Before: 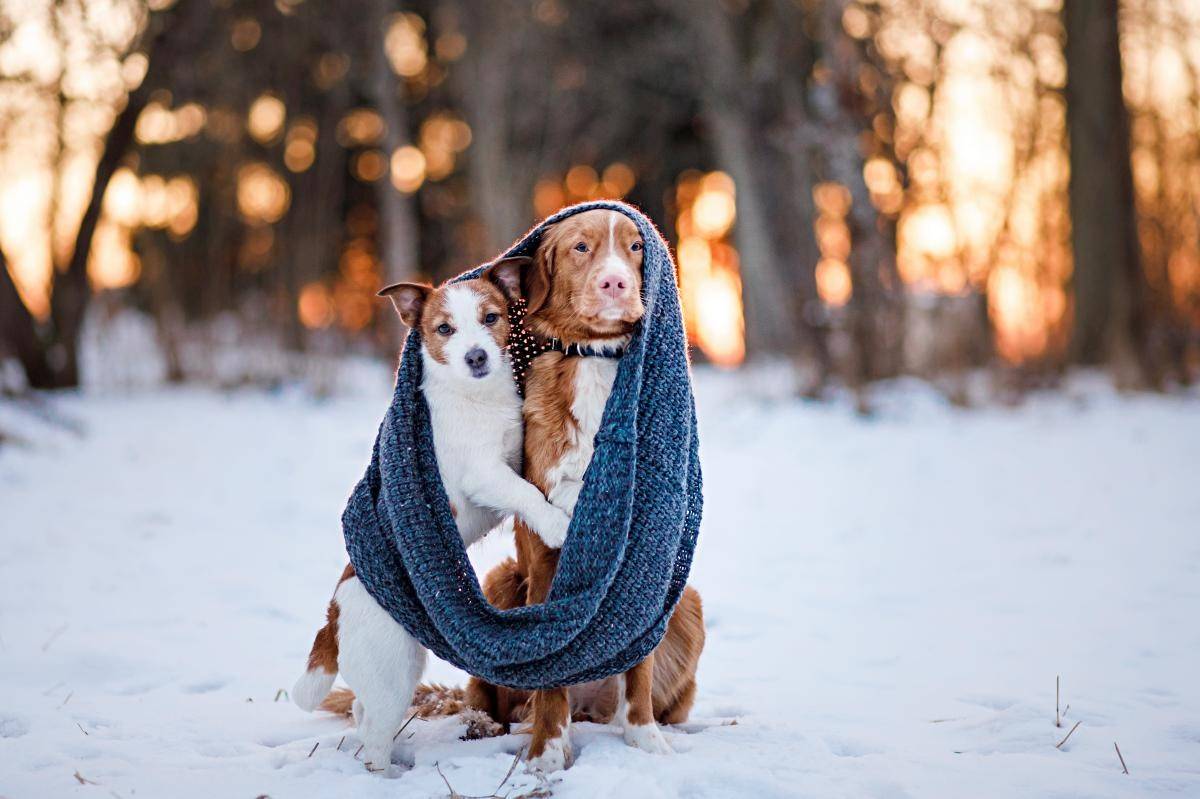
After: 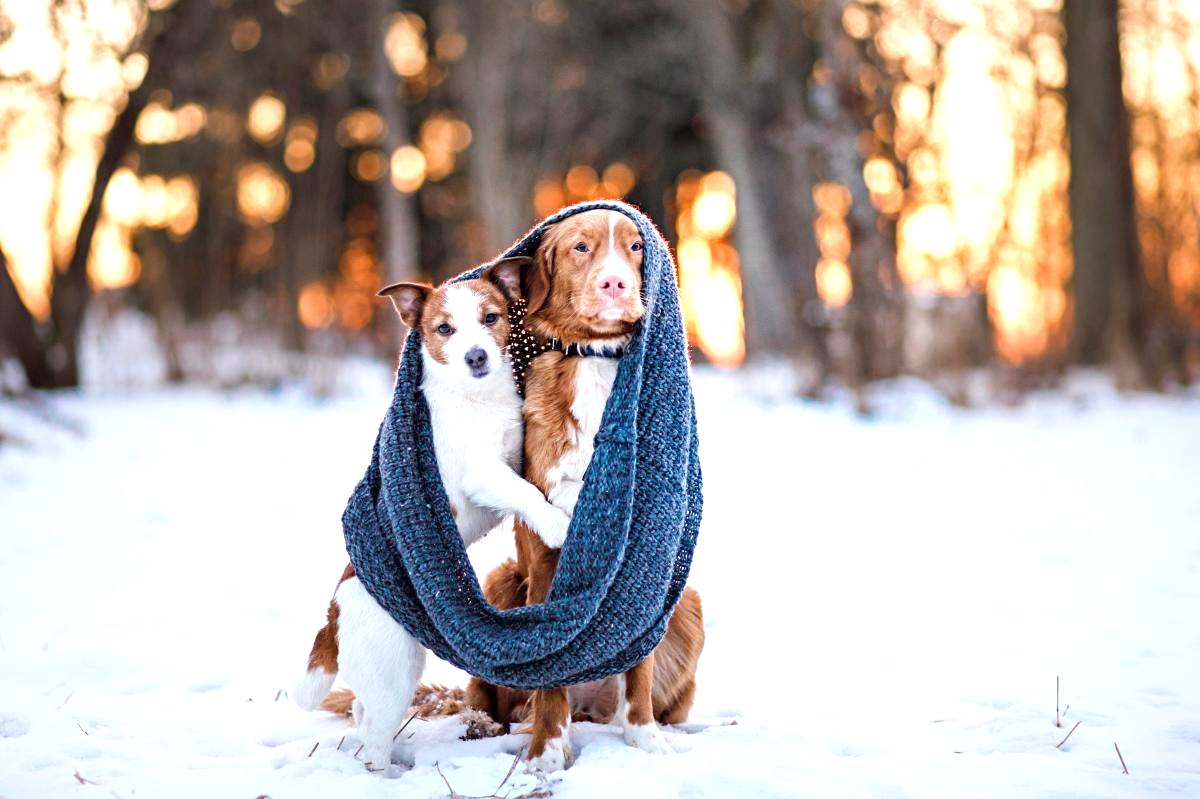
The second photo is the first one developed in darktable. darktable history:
exposure: exposure 0.654 EV, compensate highlight preservation false
